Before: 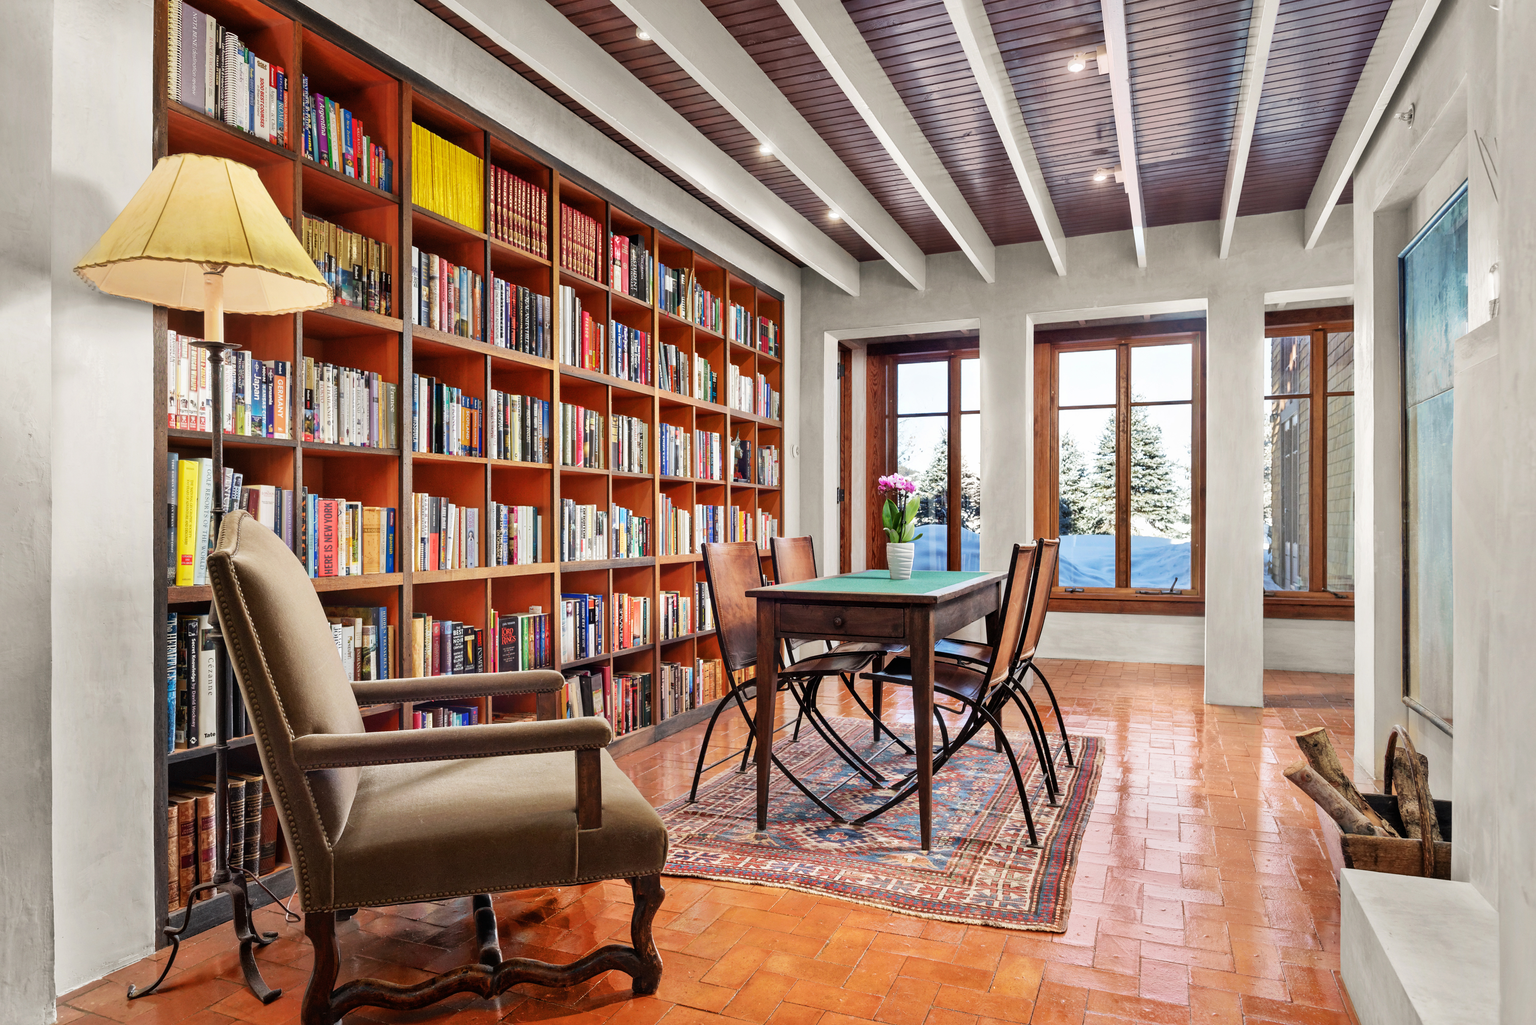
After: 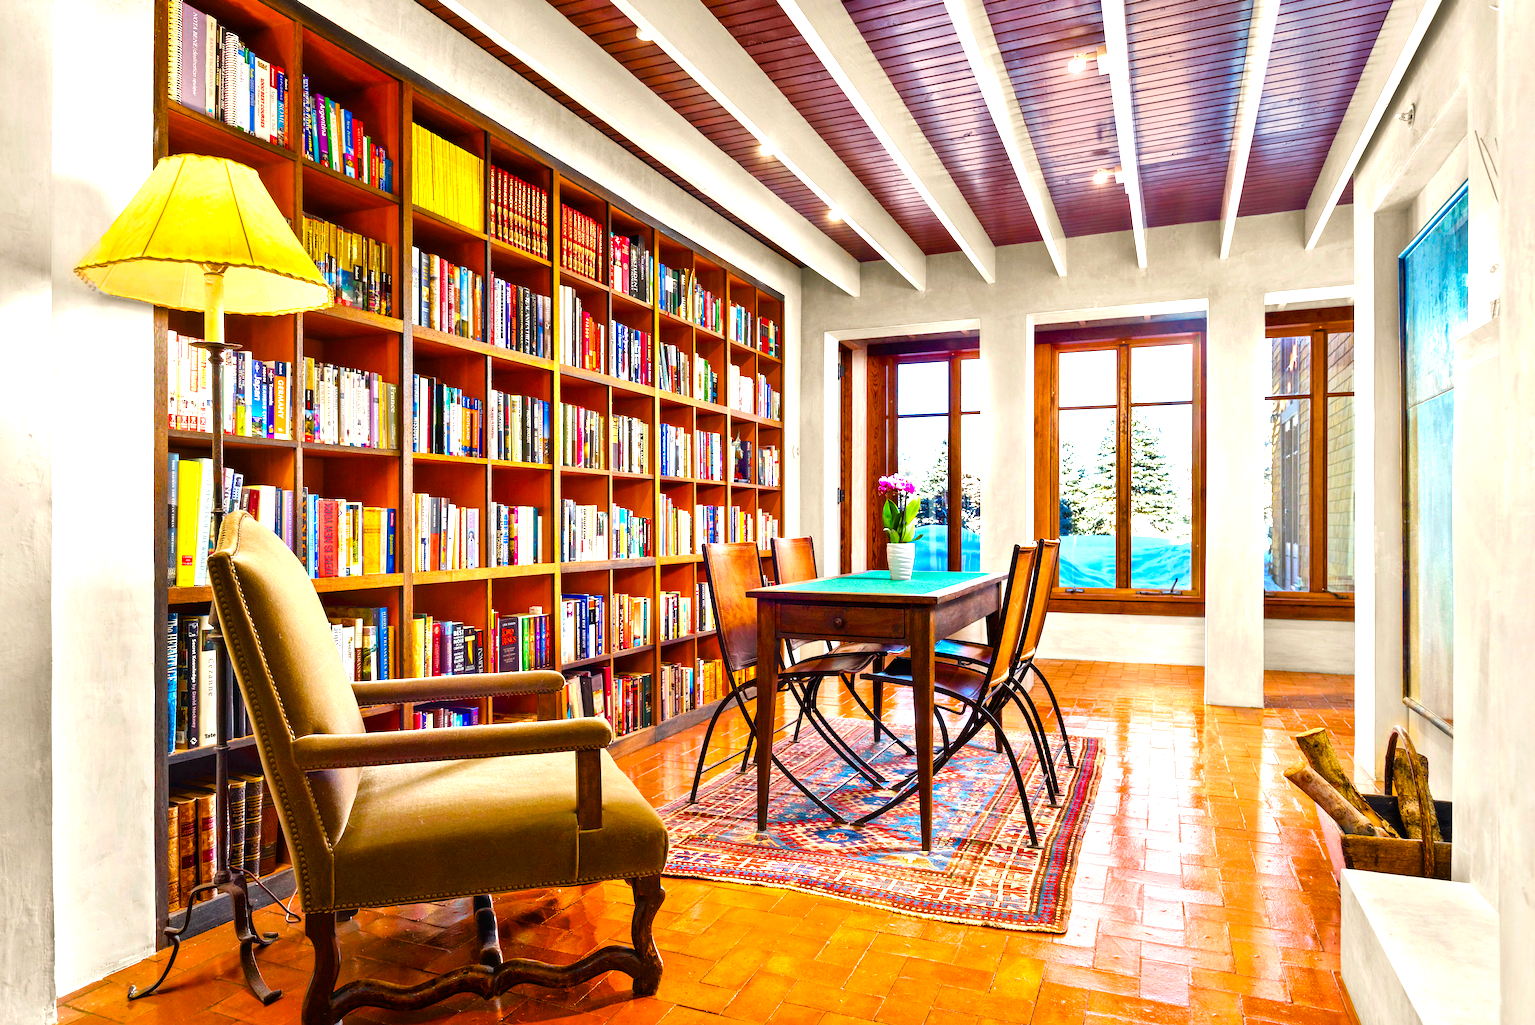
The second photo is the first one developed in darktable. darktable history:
color balance rgb: linear chroma grading › global chroma 25%, perceptual saturation grading › global saturation 40%, perceptual saturation grading › highlights -50%, perceptual saturation grading › shadows 30%, perceptual brilliance grading › global brilliance 25%, global vibrance 60%
